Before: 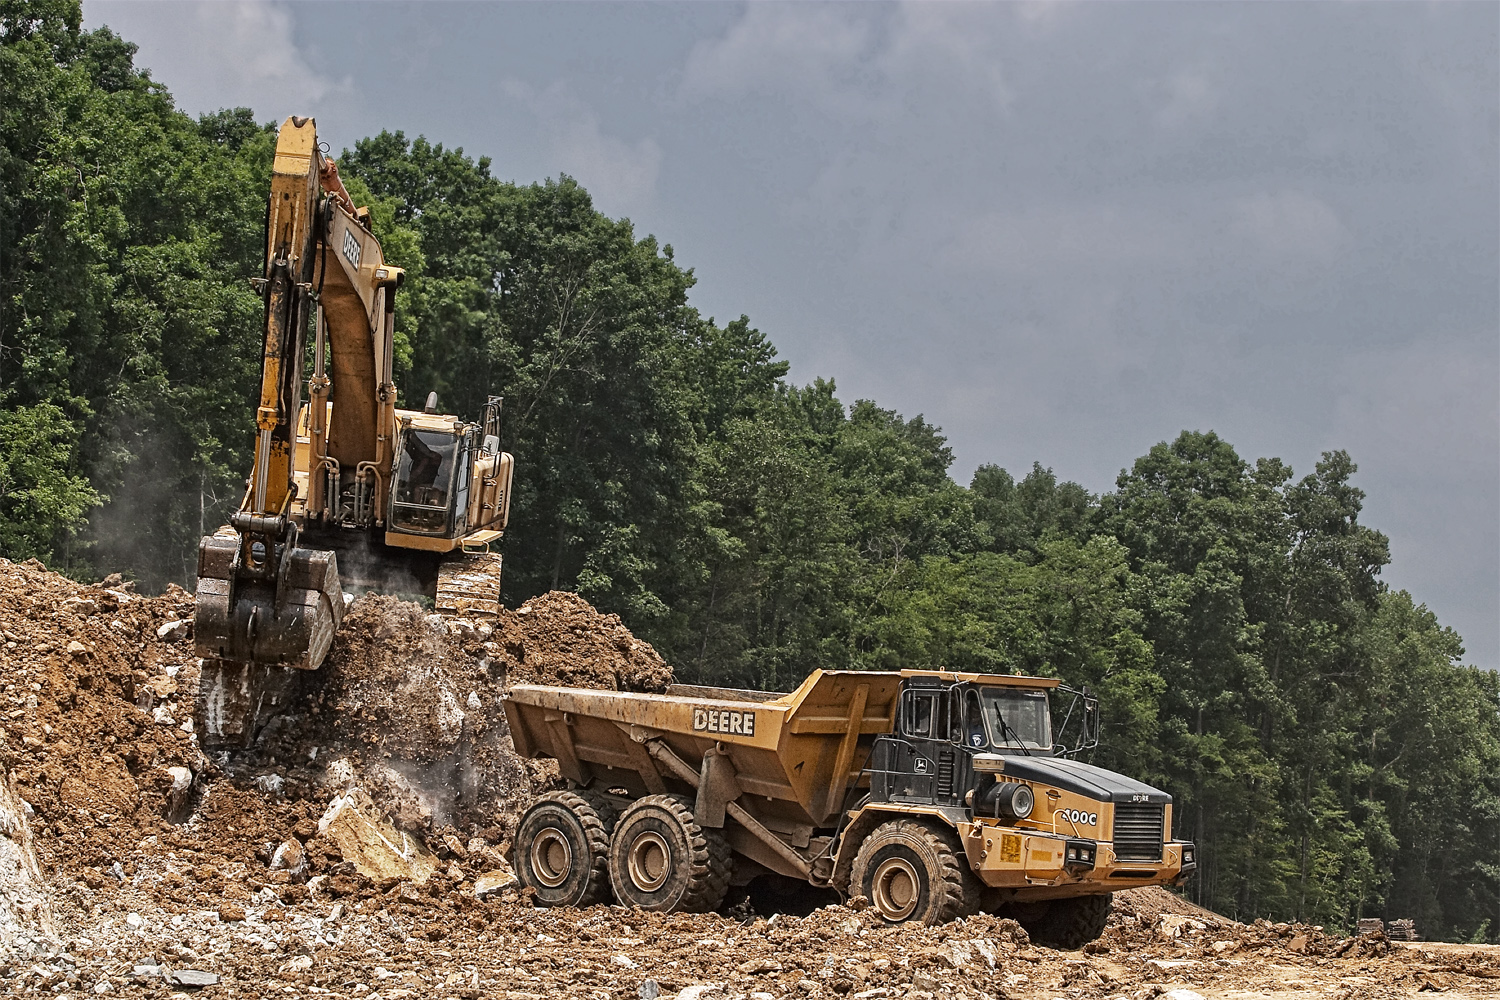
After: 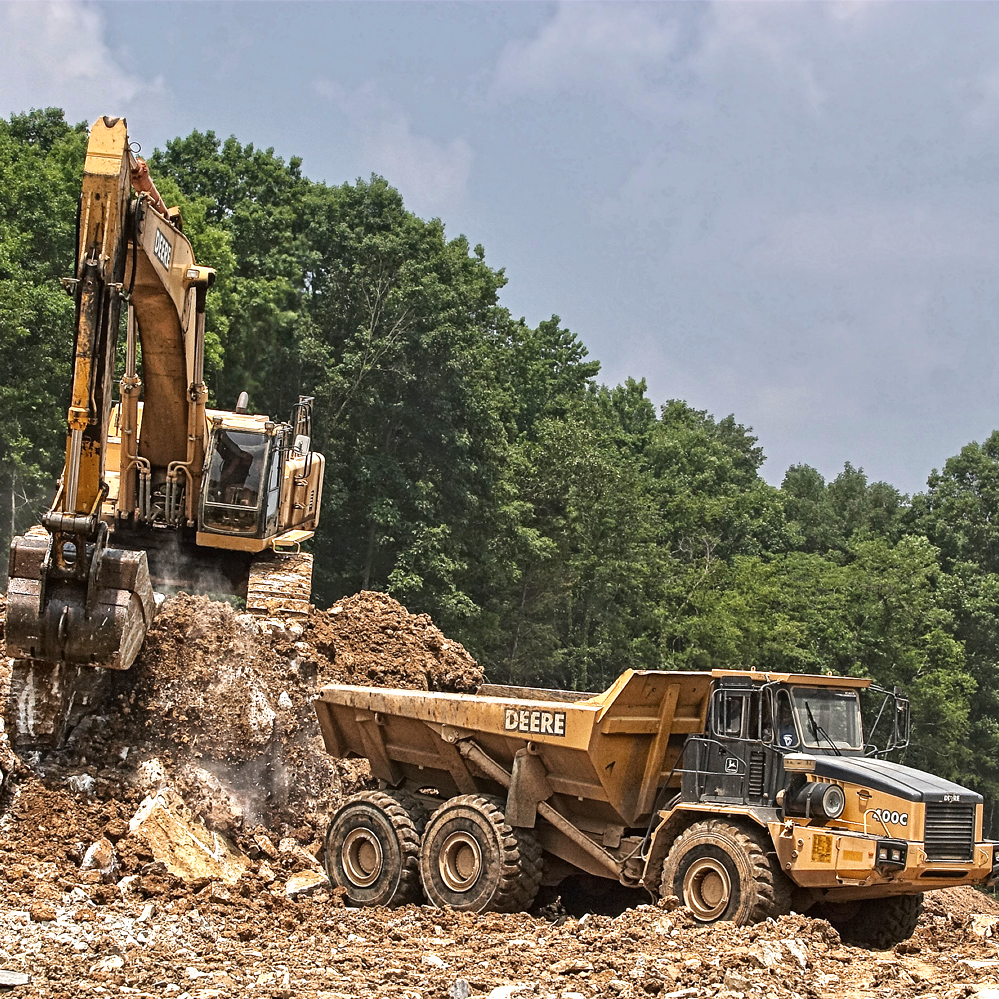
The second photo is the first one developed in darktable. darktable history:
crop and rotate: left 12.648%, right 20.685%
exposure: exposure 0.496 EV, compensate highlight preservation false
velvia: on, module defaults
